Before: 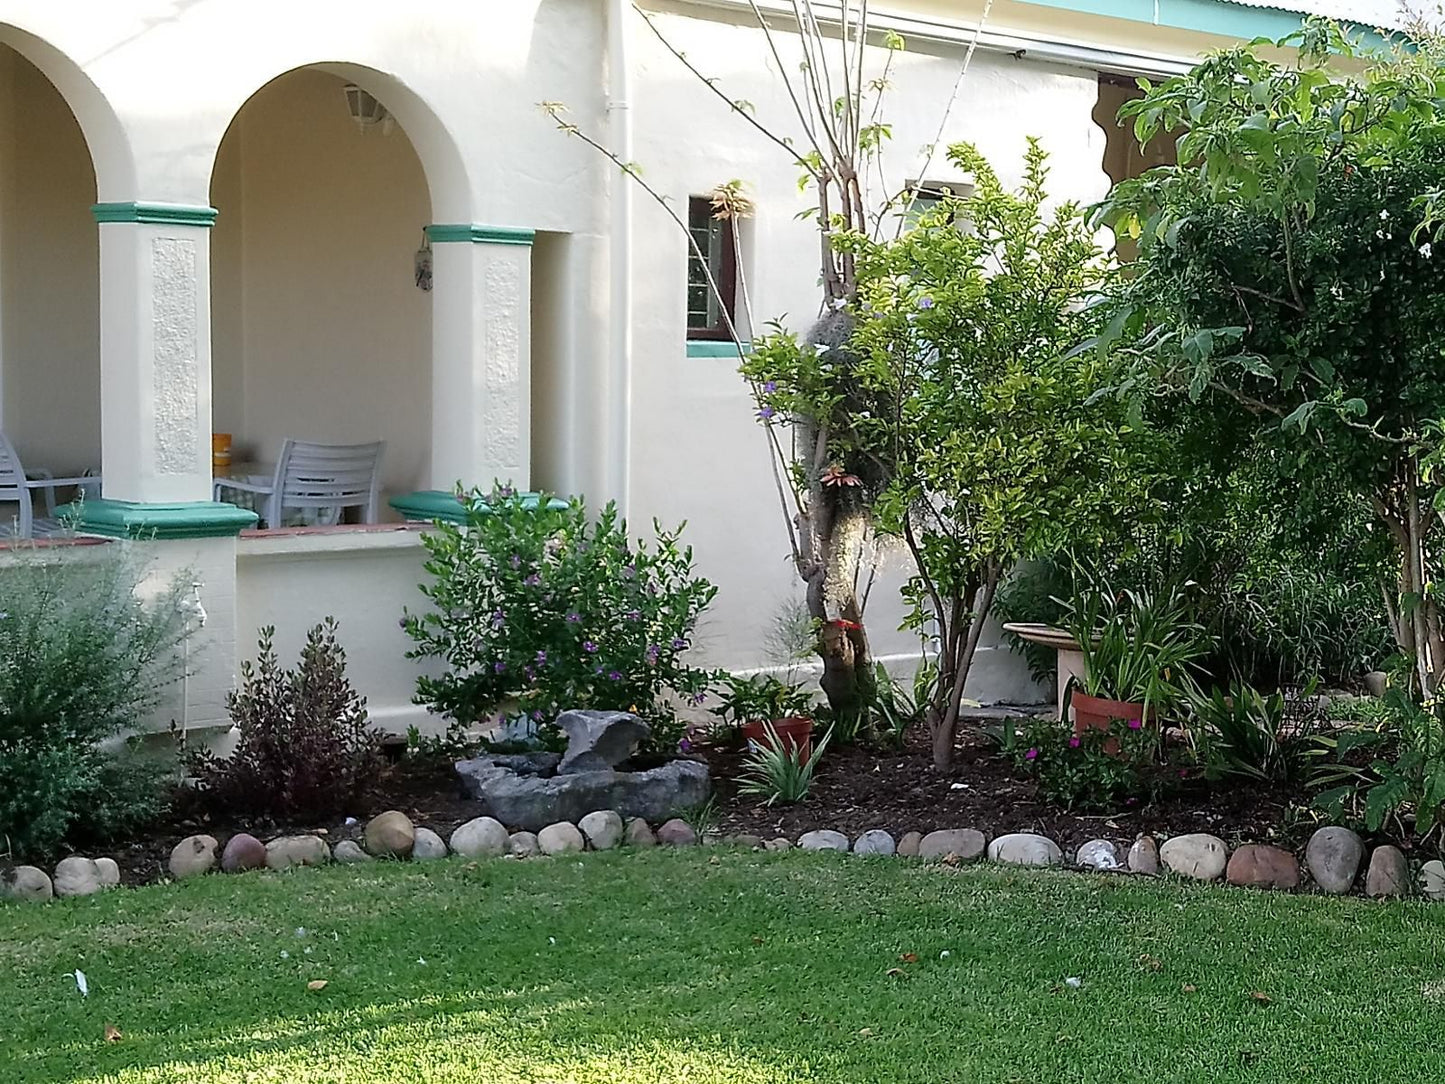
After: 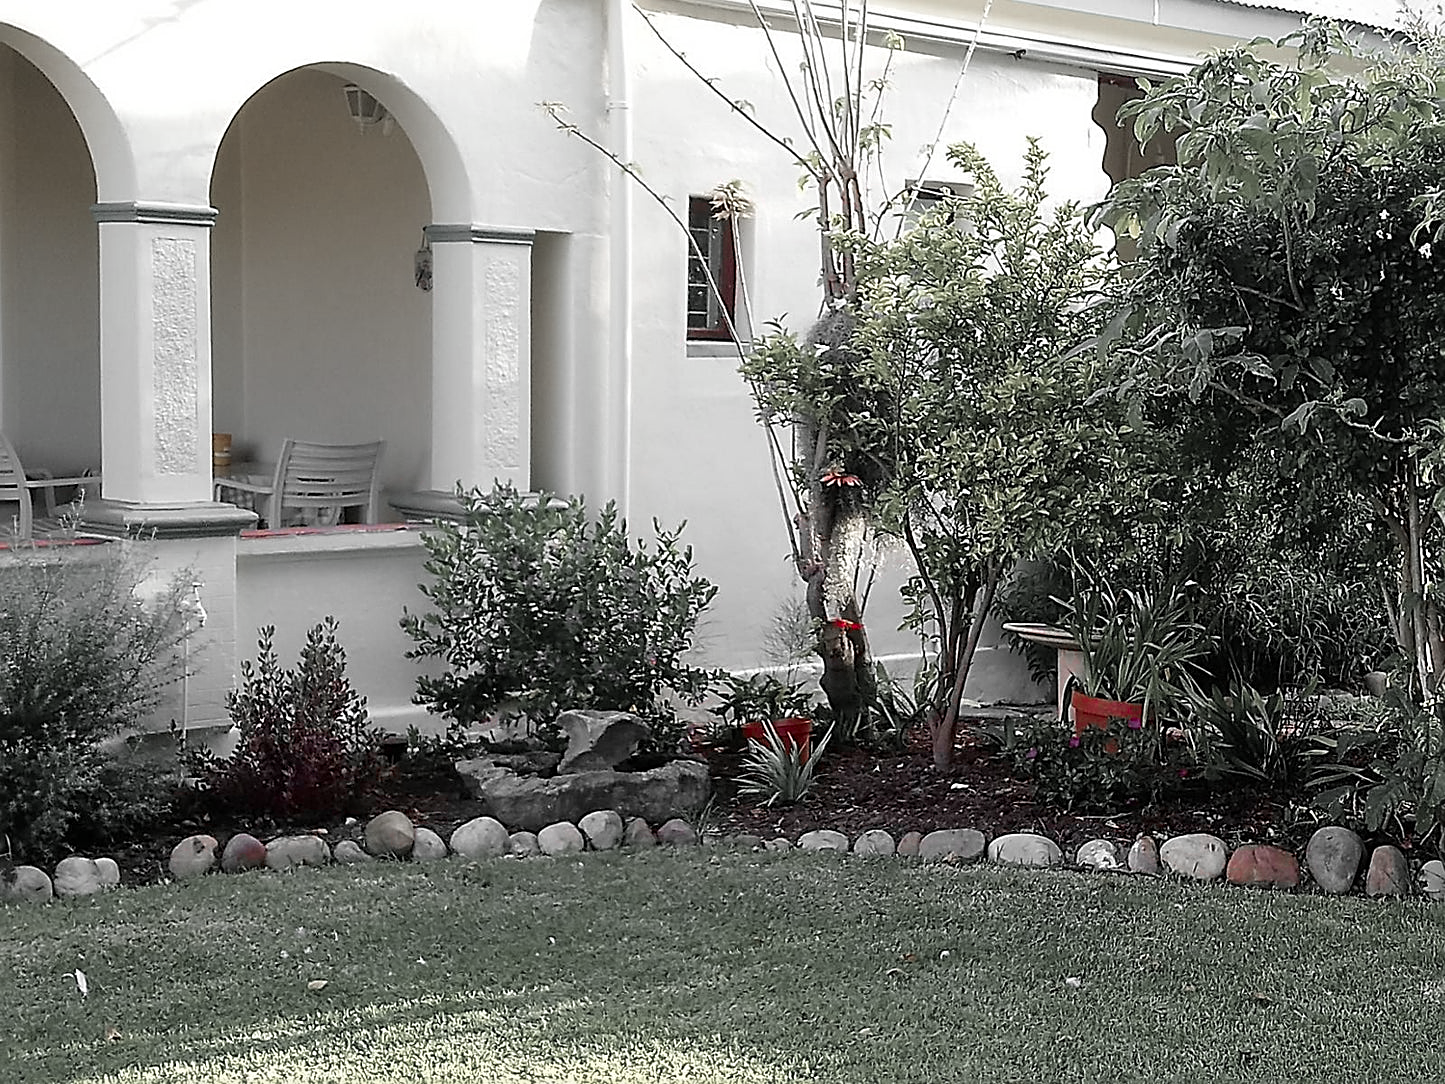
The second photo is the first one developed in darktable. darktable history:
sharpen: on, module defaults
color zones: curves: ch1 [(0, 0.831) (0.08, 0.771) (0.157, 0.268) (0.241, 0.207) (0.562, -0.005) (0.714, -0.013) (0.876, 0.01) (1, 0.831)]
